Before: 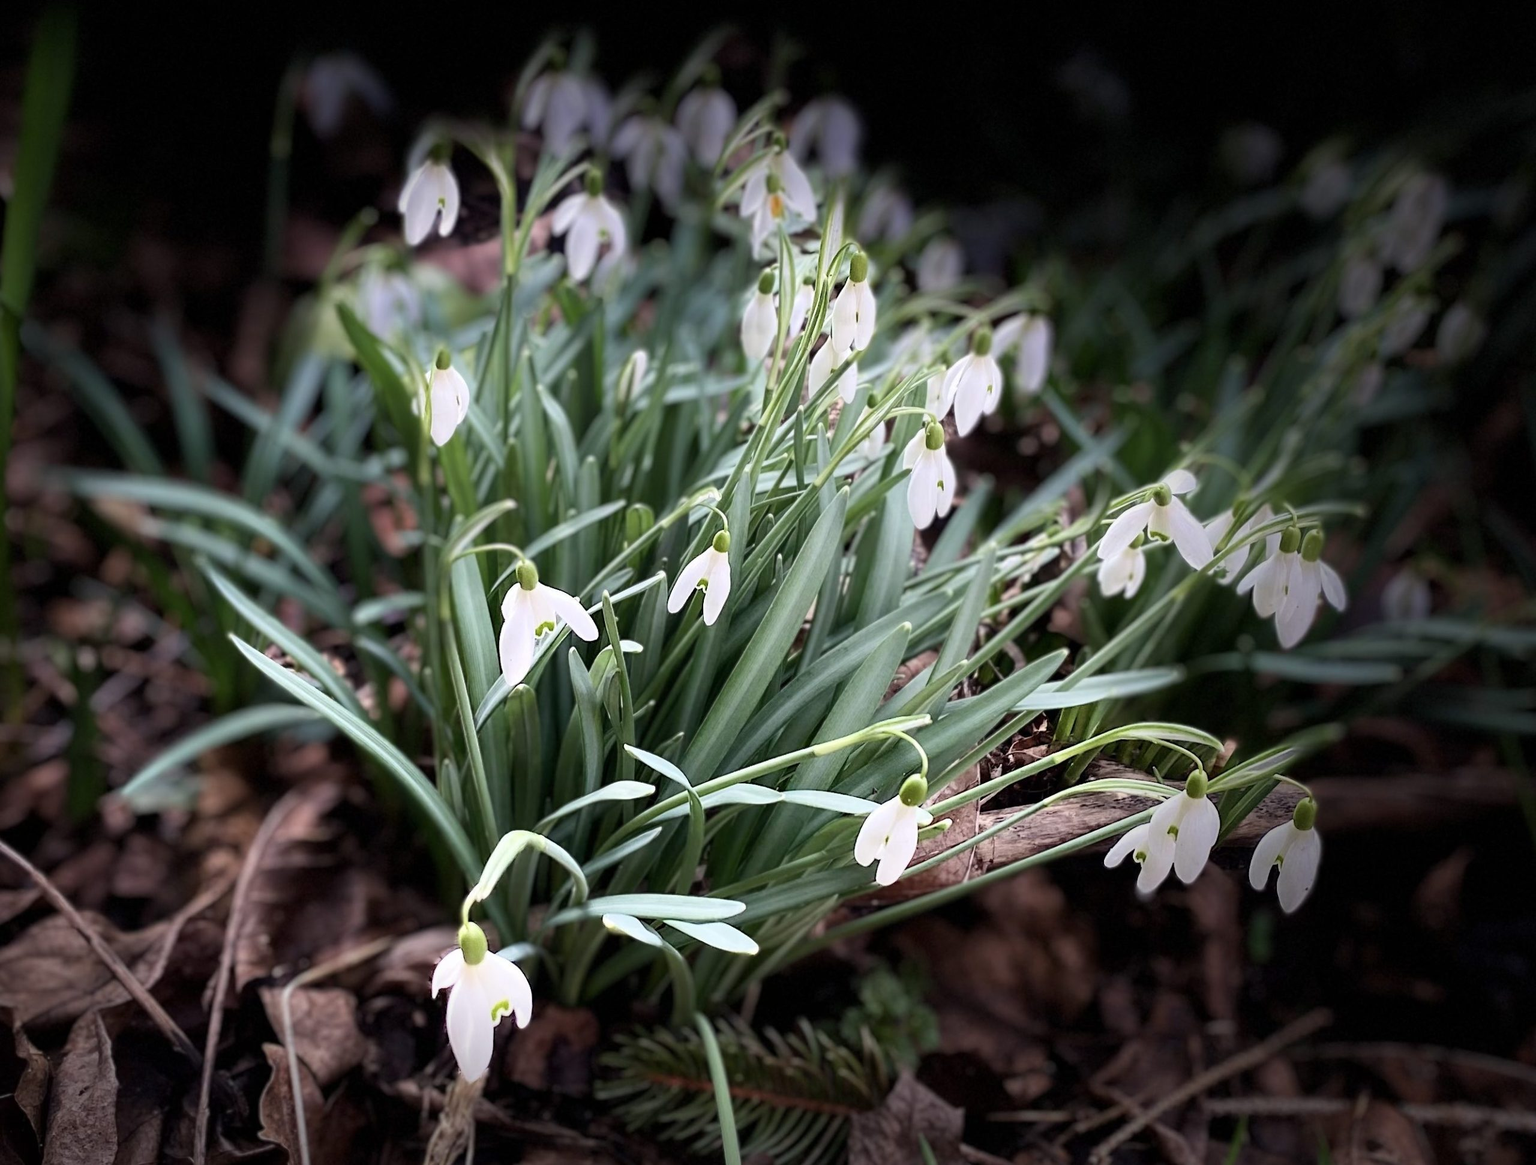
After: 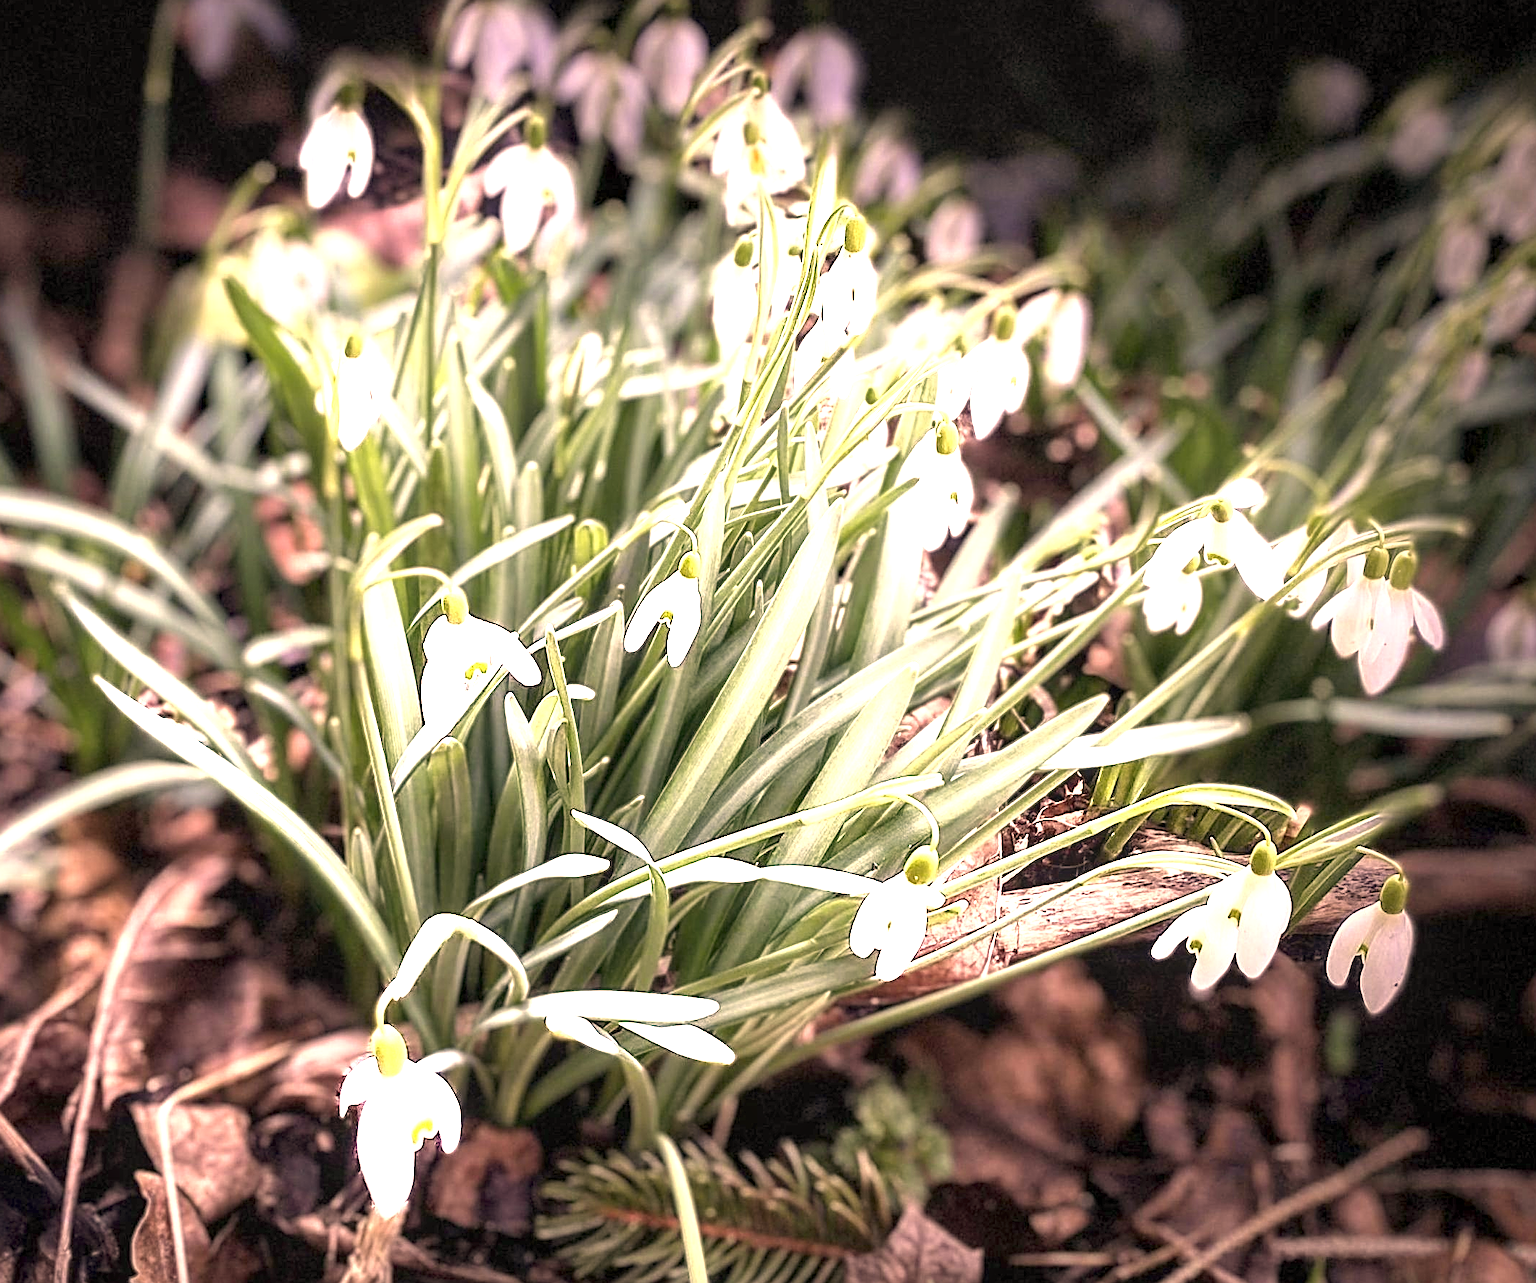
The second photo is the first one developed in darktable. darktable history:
exposure: black level correction 0, exposure 1.963 EV, compensate highlight preservation false
crop: left 9.809%, top 6.321%, right 7.341%, bottom 2.434%
local contrast: on, module defaults
shadows and highlights: shadows 25.98, highlights -25.56
contrast brightness saturation: saturation -0.155
sharpen: on, module defaults
color correction: highlights a* 17.84, highlights b* 18.86
